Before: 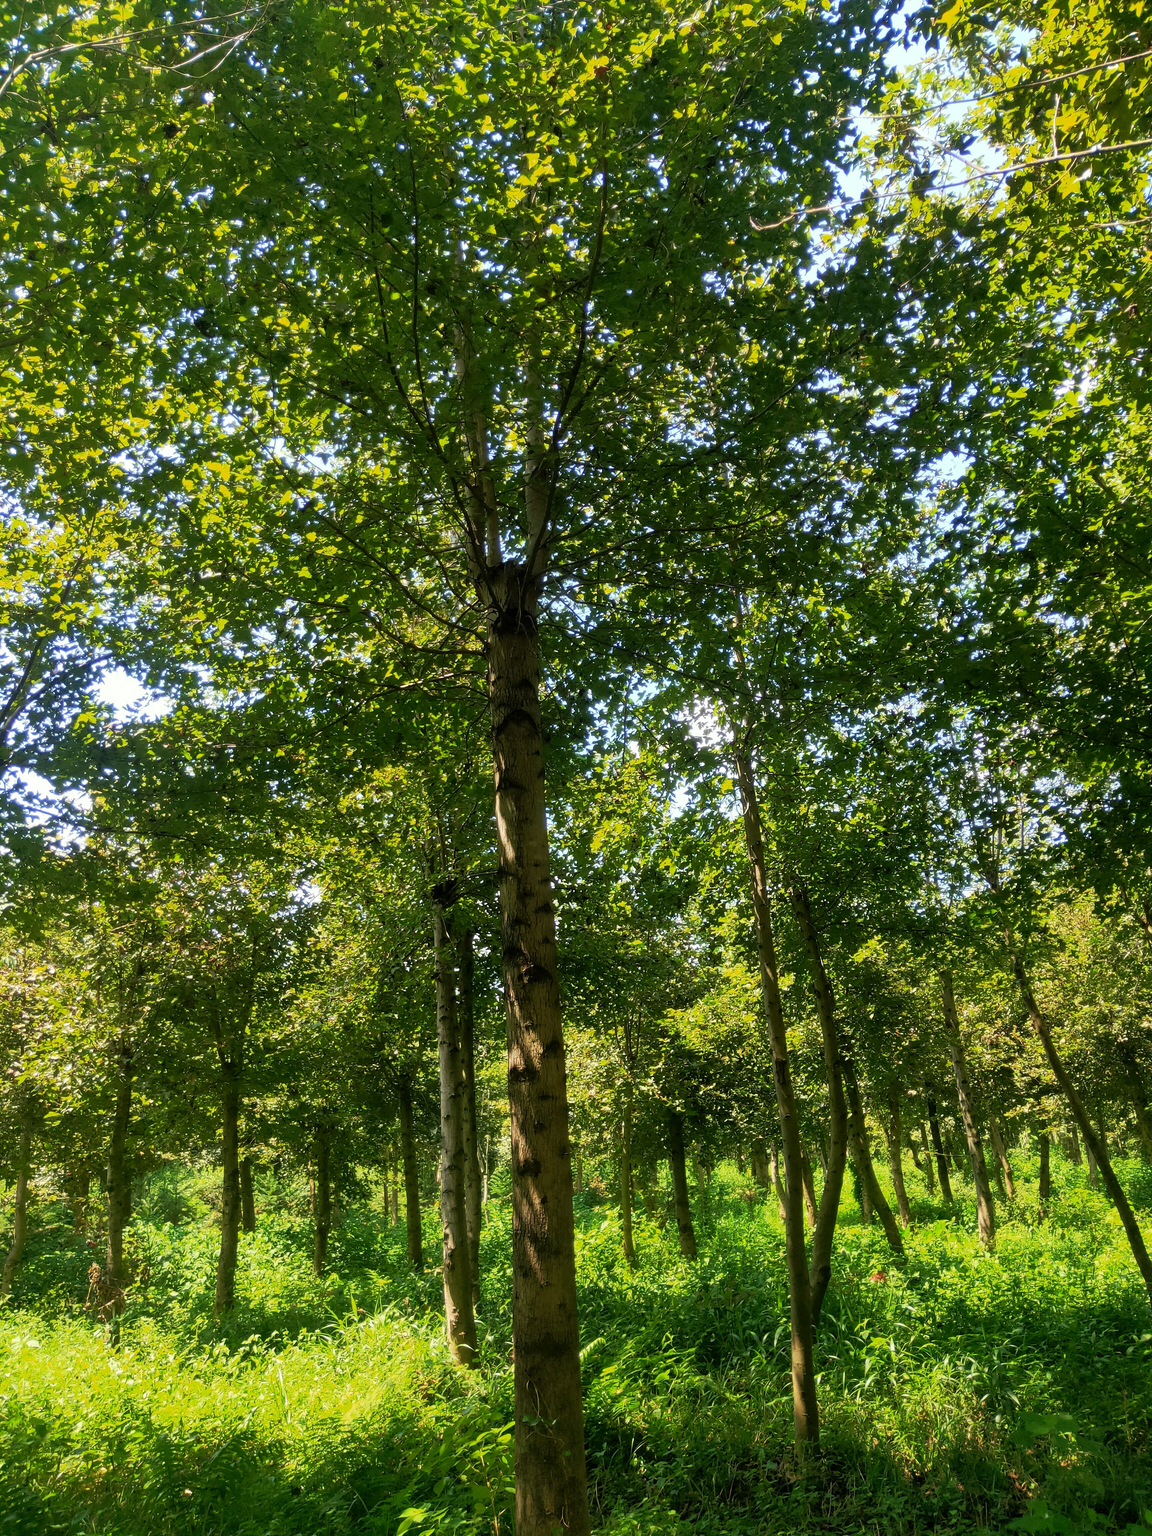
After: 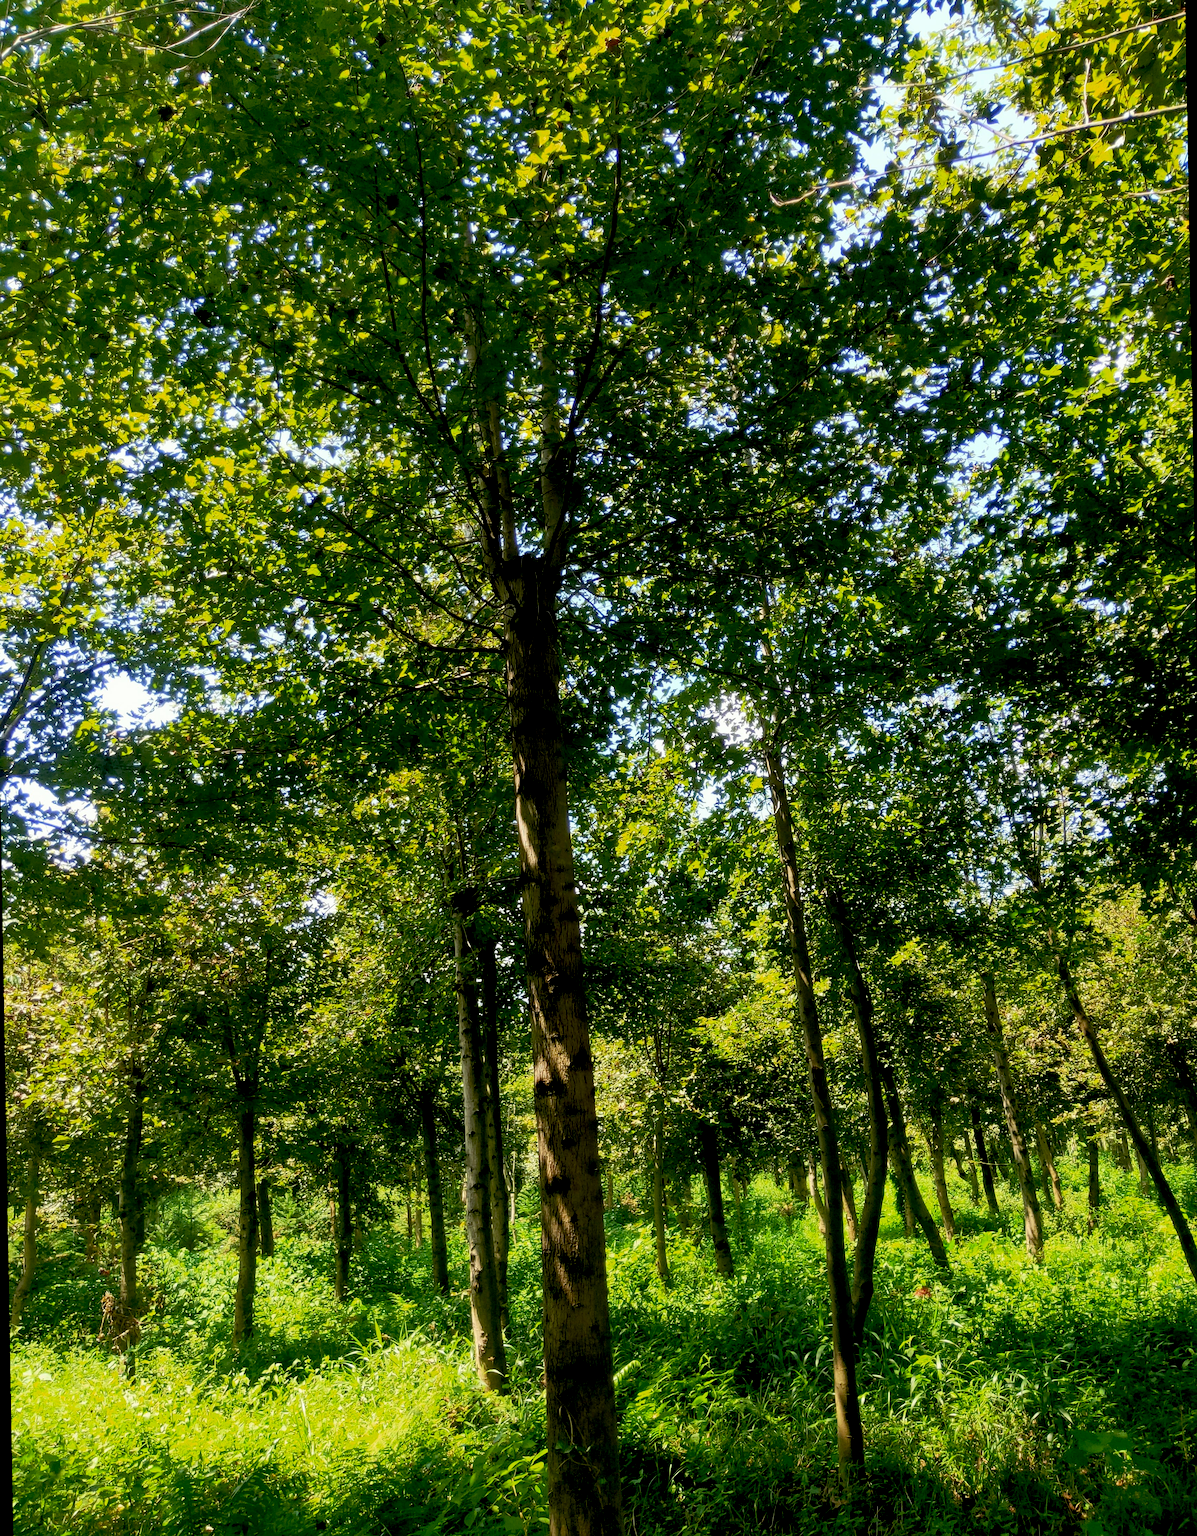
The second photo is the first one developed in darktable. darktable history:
rotate and perspective: rotation -1°, crop left 0.011, crop right 0.989, crop top 0.025, crop bottom 0.975
exposure: black level correction 0.016, exposure -0.009 EV, compensate highlight preservation false
